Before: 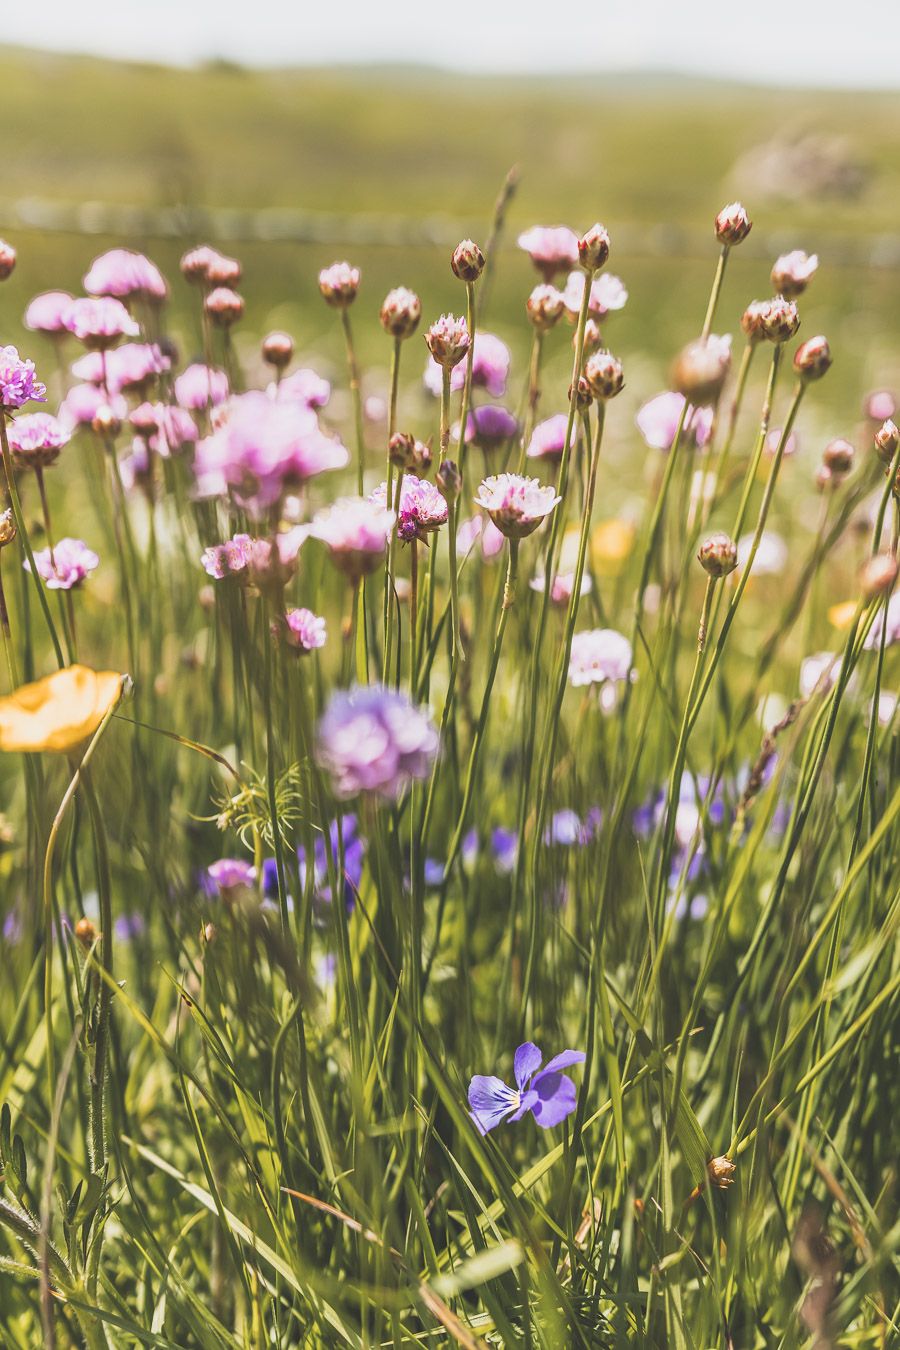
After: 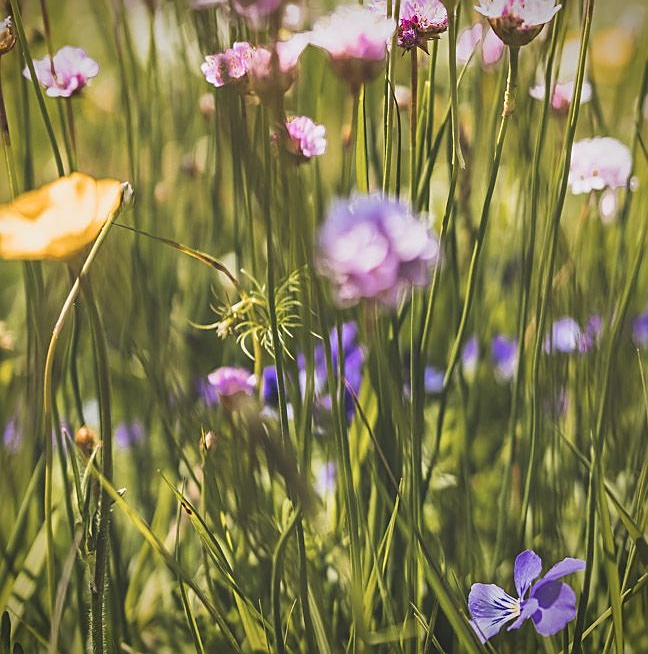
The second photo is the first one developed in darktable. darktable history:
crop: top 36.498%, right 27.964%, bottom 14.995%
sharpen: on, module defaults
vignetting: fall-off start 97.23%, saturation -0.024, center (-0.033, -0.042), width/height ratio 1.179, unbound false
